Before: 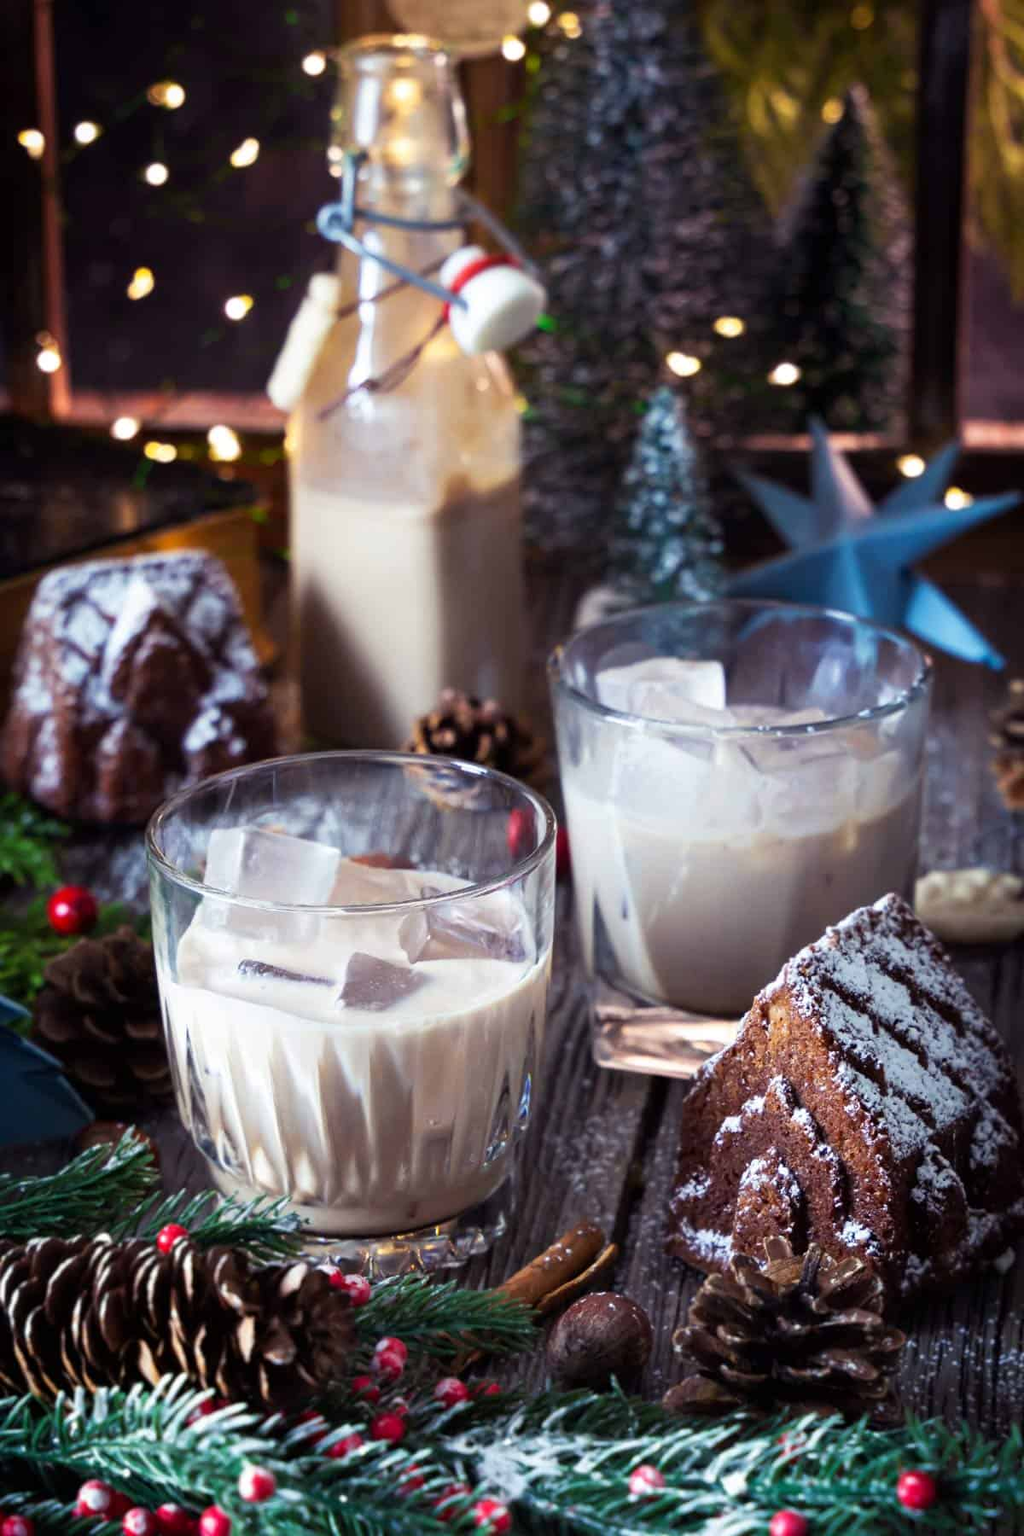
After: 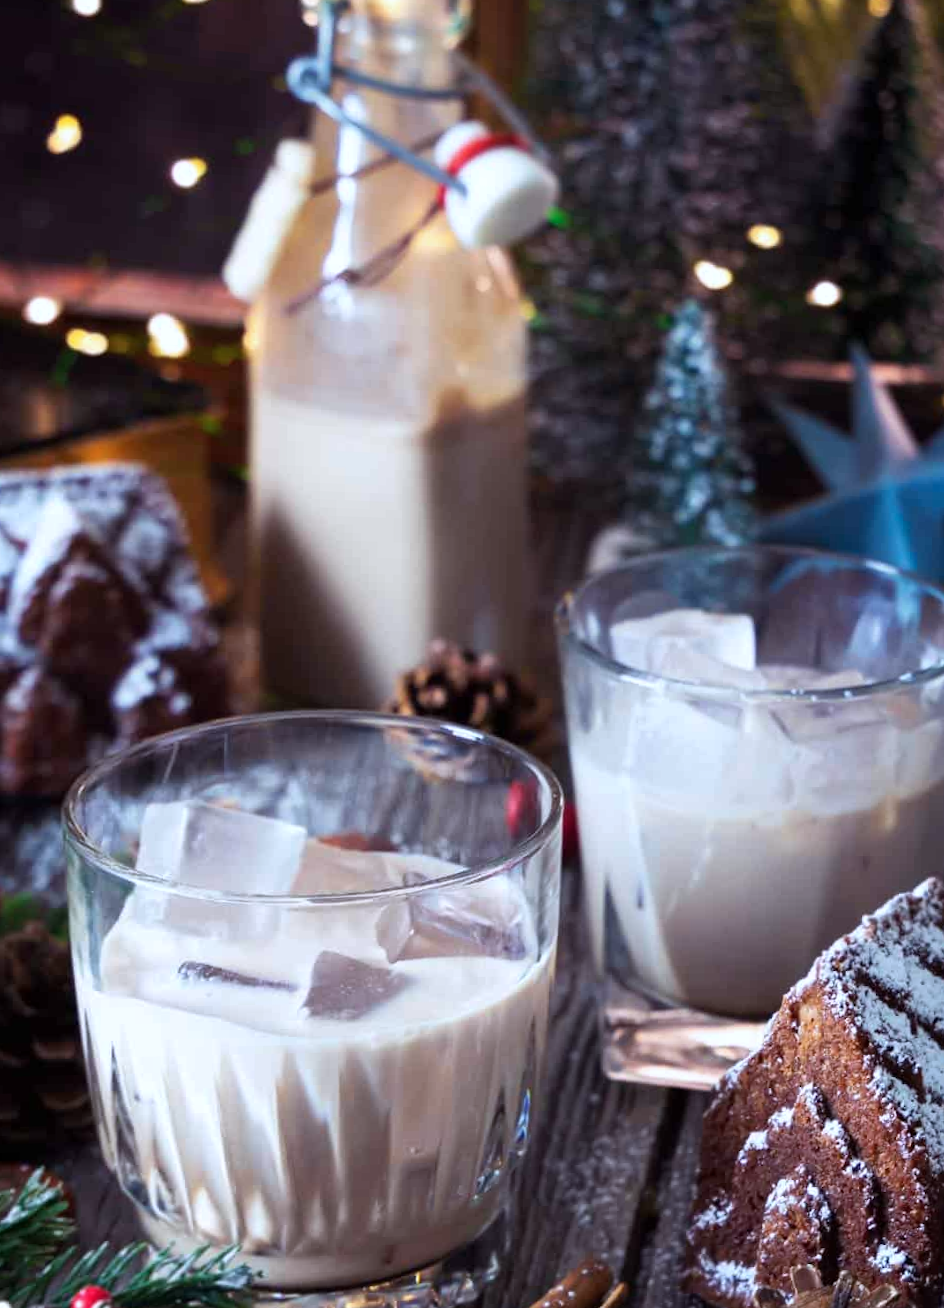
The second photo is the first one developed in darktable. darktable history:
color correction: highlights a* -0.772, highlights b* -8.92
crop and rotate: left 10.77%, top 5.1%, right 10.41%, bottom 16.76%
rotate and perspective: rotation 0.679°, lens shift (horizontal) 0.136, crop left 0.009, crop right 0.991, crop top 0.078, crop bottom 0.95
